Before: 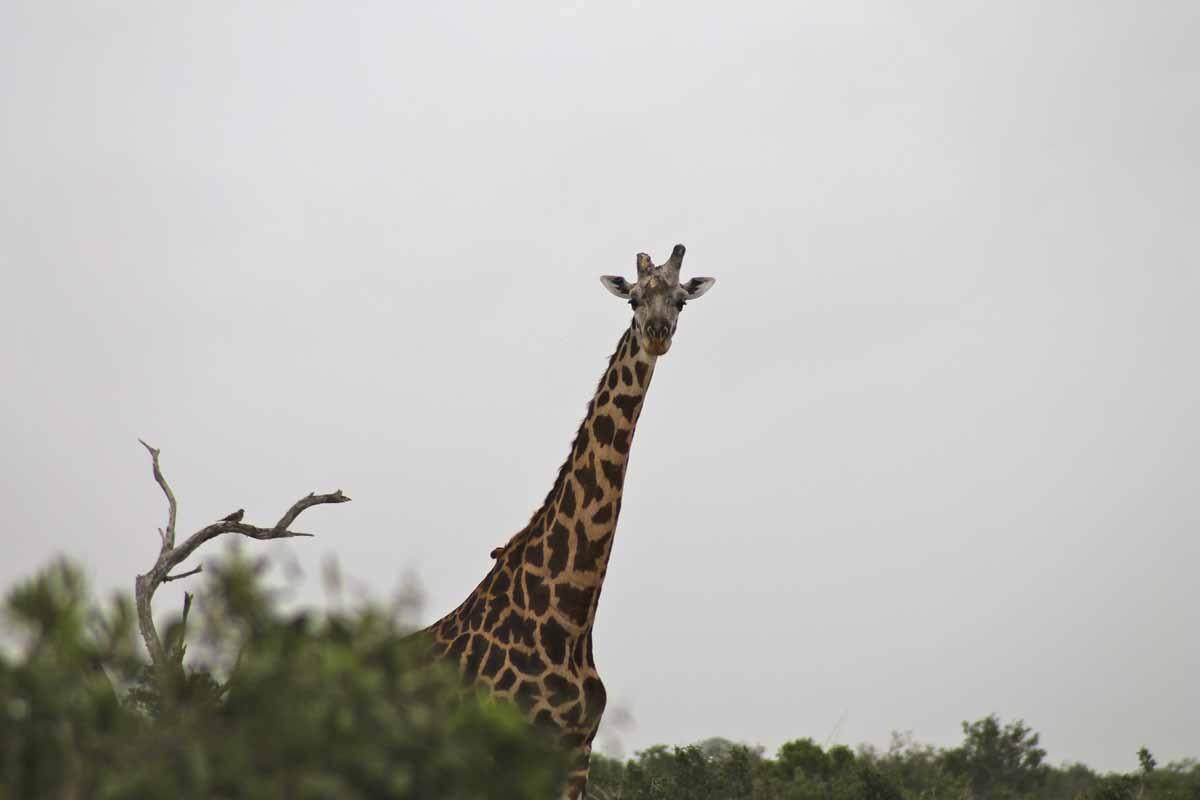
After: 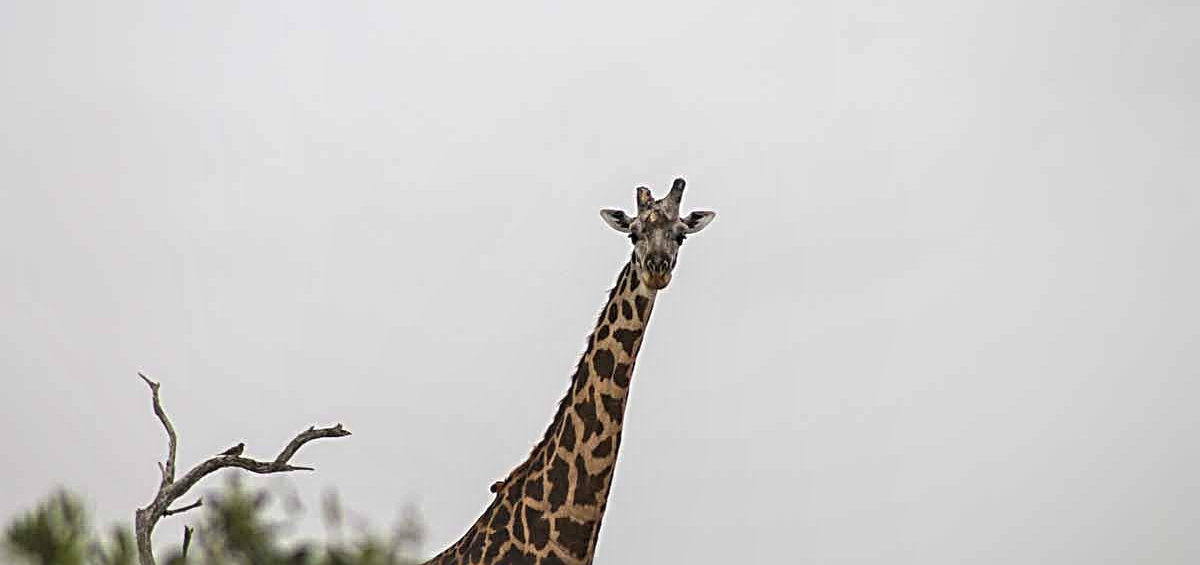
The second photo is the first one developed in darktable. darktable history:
crop and rotate: top 8.293%, bottom 20.996%
base curve: curves: ch0 [(0, 0) (0.472, 0.508) (1, 1)]
local contrast: on, module defaults
sharpen: radius 3.025, amount 0.757
